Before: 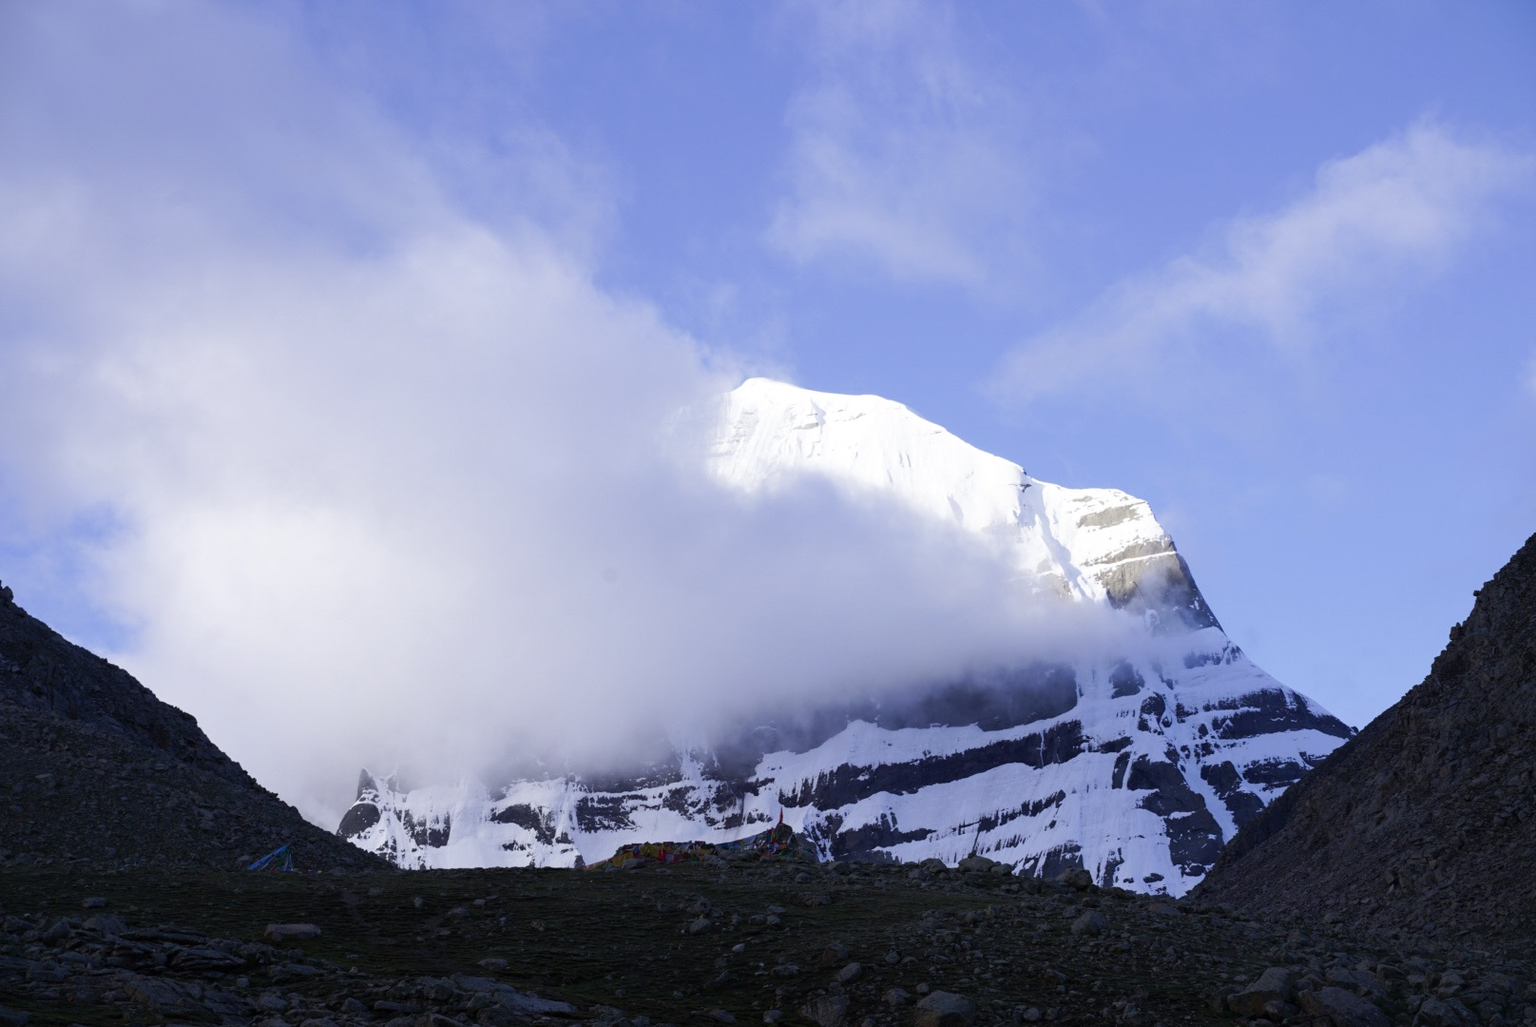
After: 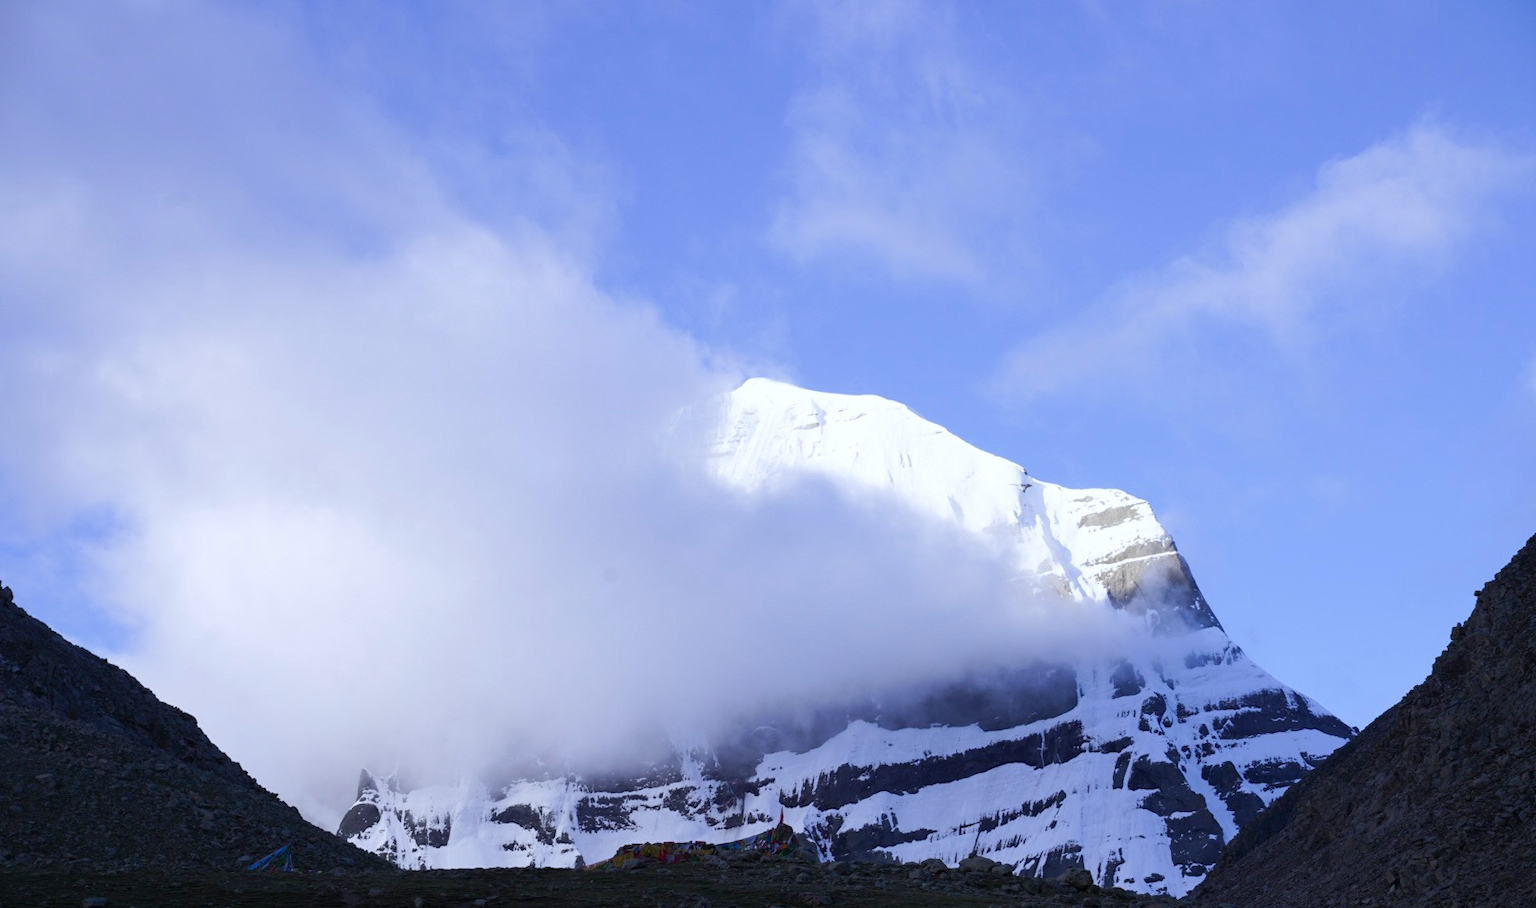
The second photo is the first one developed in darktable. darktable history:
crop and rotate: top 0%, bottom 11.49%
white balance: red 0.976, blue 1.04
